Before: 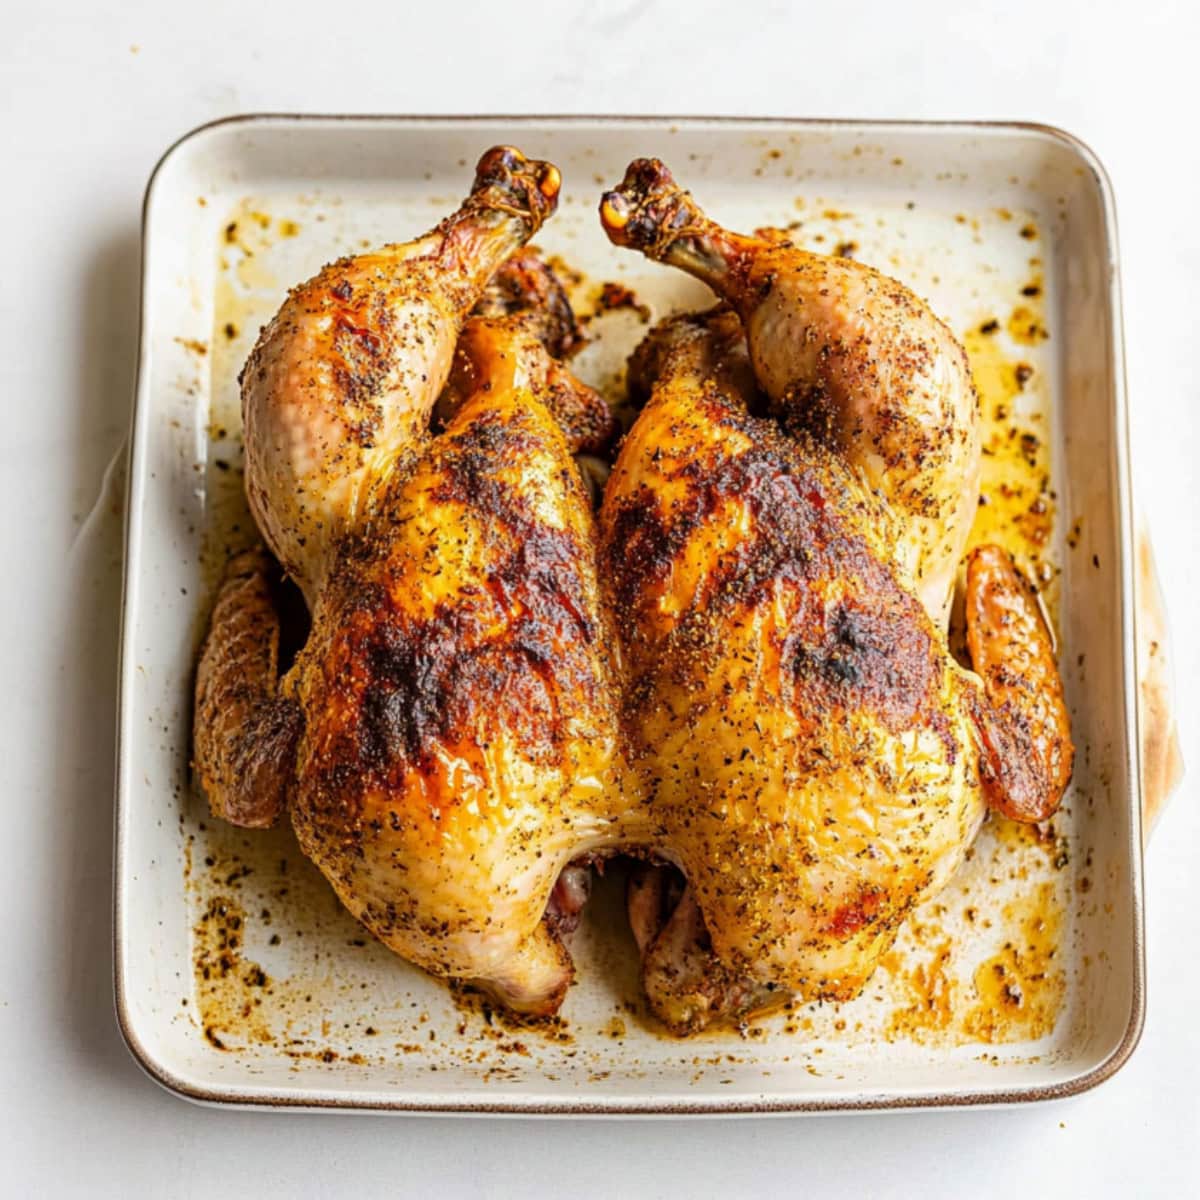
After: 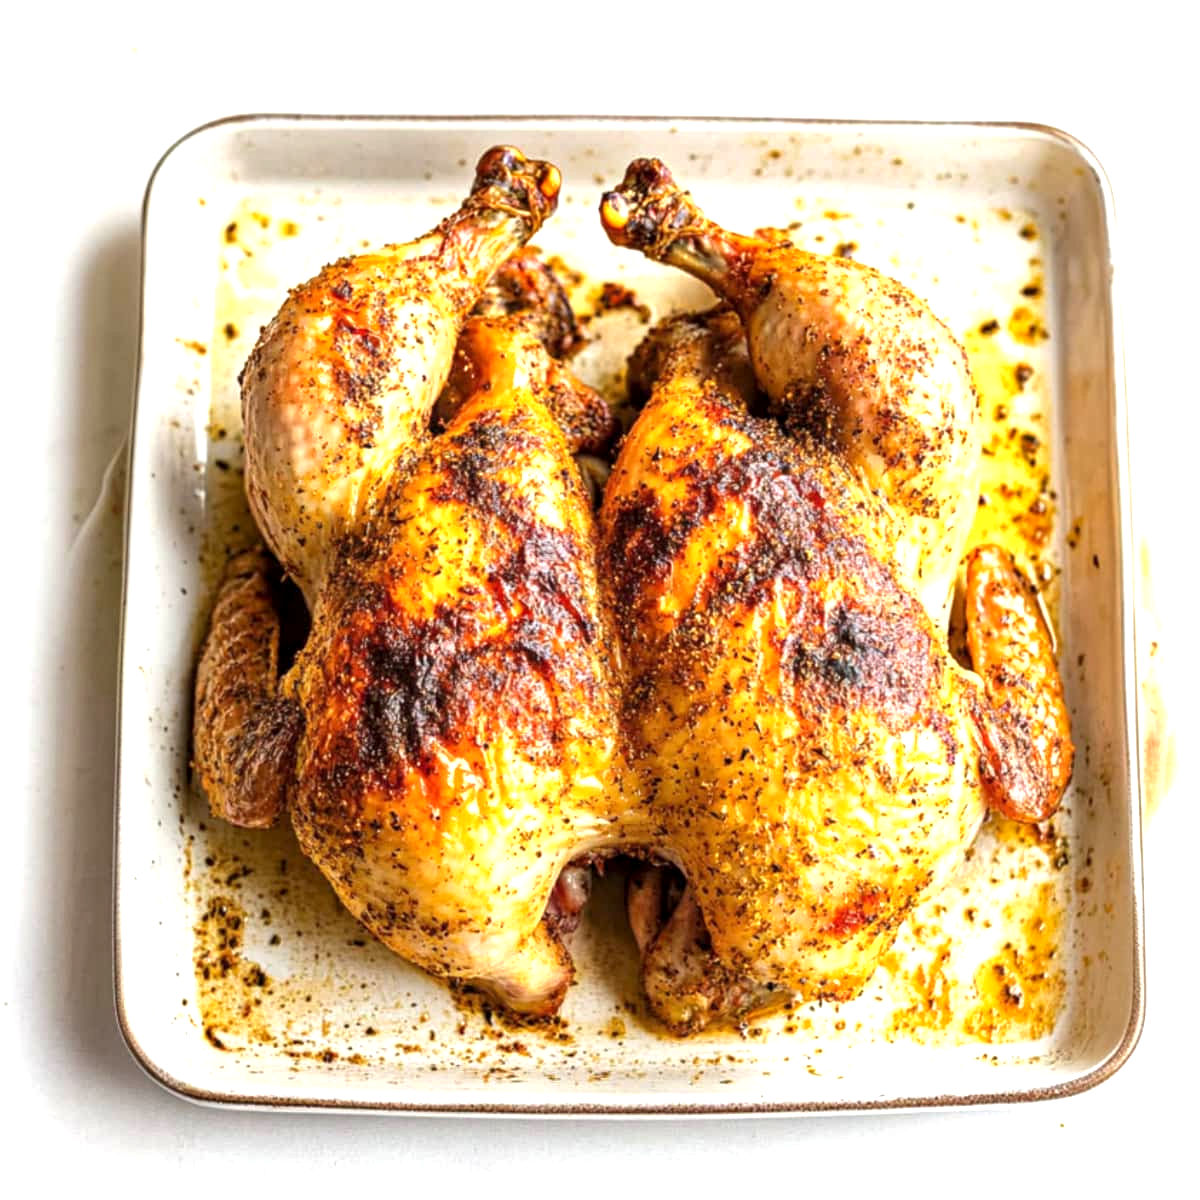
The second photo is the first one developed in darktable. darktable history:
shadows and highlights: shadows 25.41, highlights -24.8
local contrast: highlights 105%, shadows 102%, detail 119%, midtone range 0.2
exposure: exposure 0.779 EV, compensate highlight preservation false
